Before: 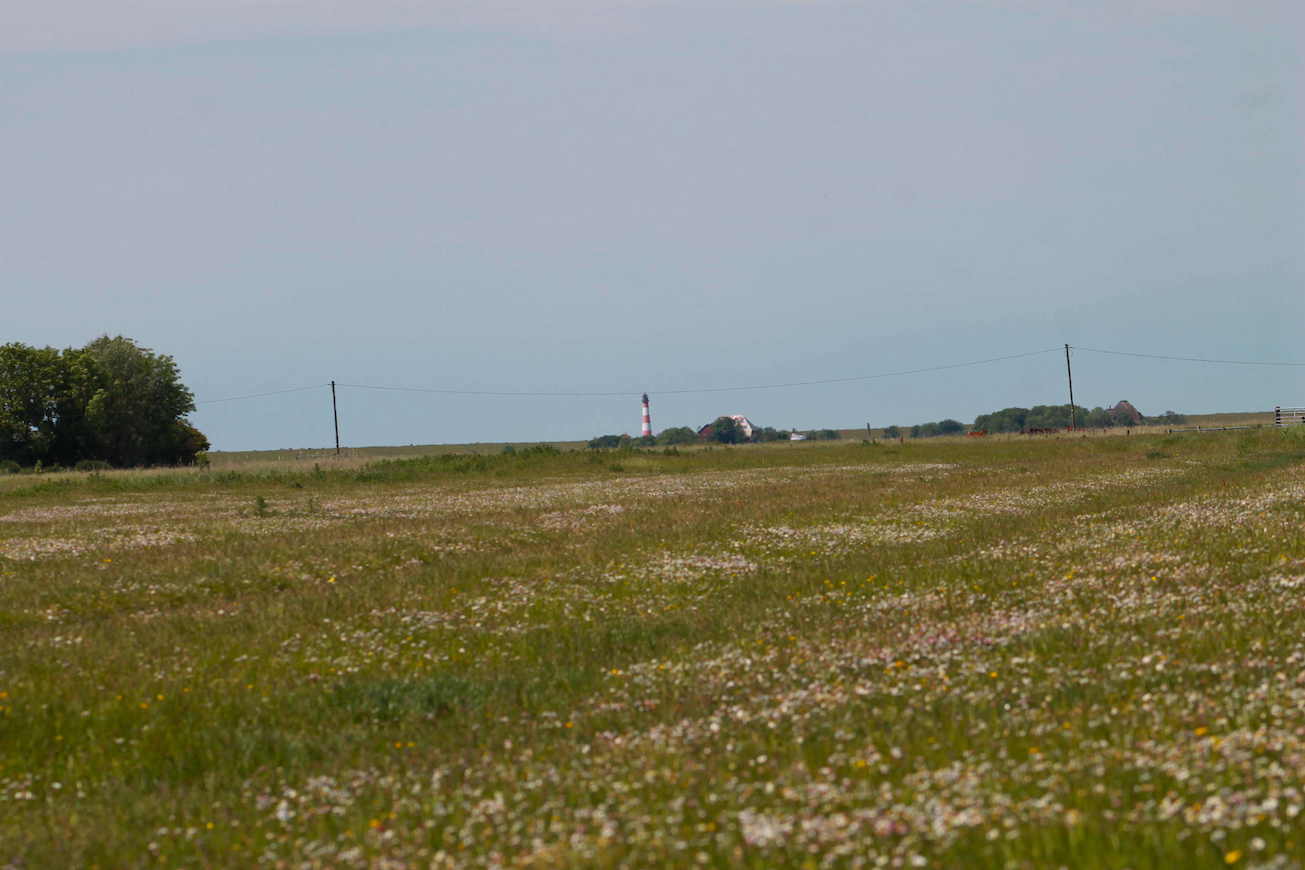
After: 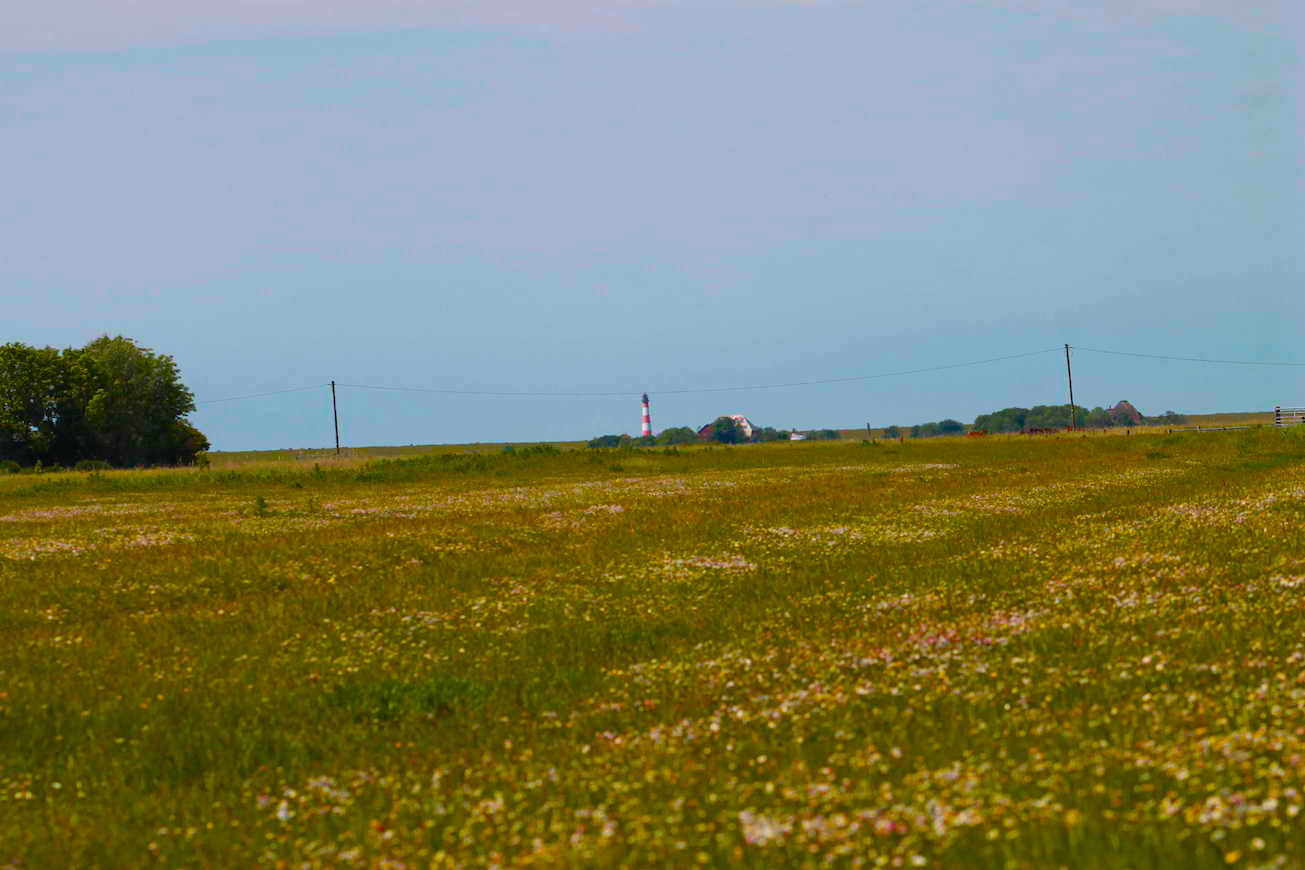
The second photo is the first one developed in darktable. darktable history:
tone equalizer: on, module defaults
color balance rgb: perceptual saturation grading › global saturation 100%
